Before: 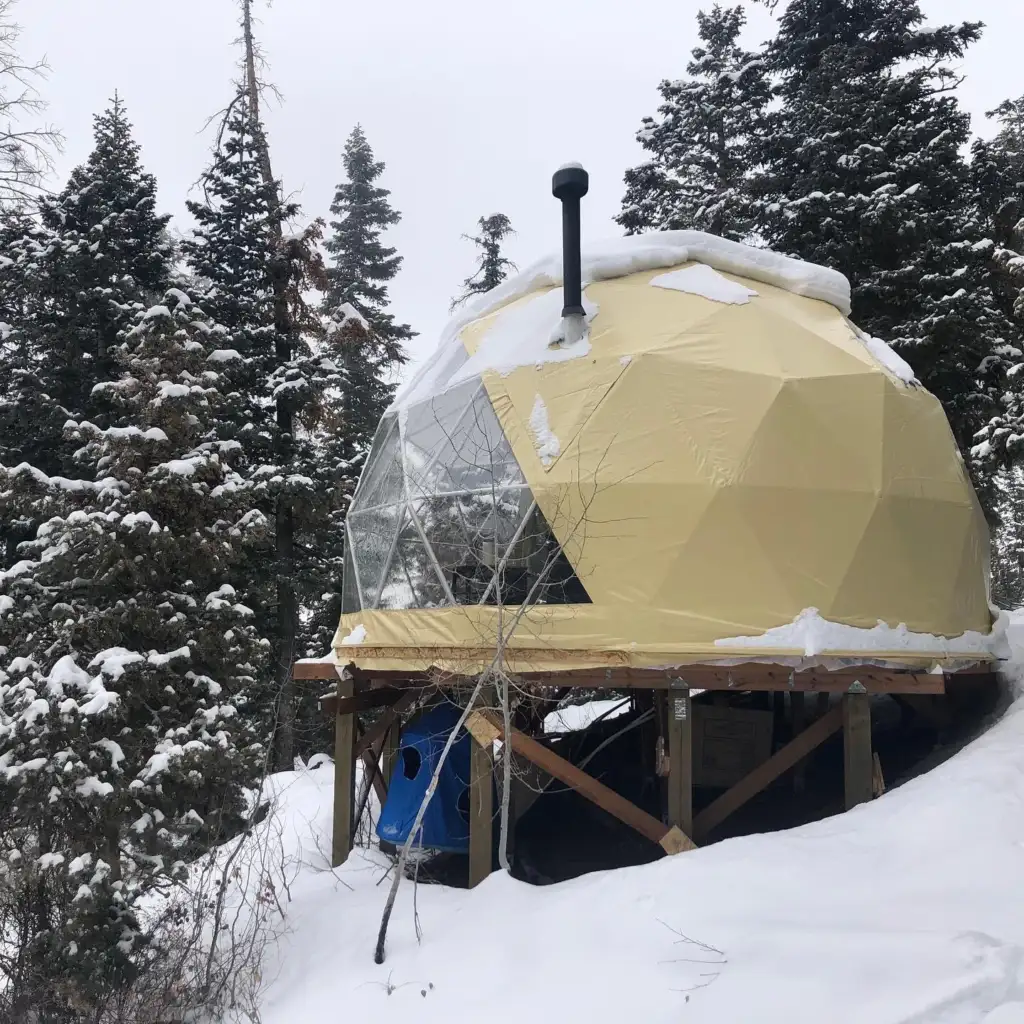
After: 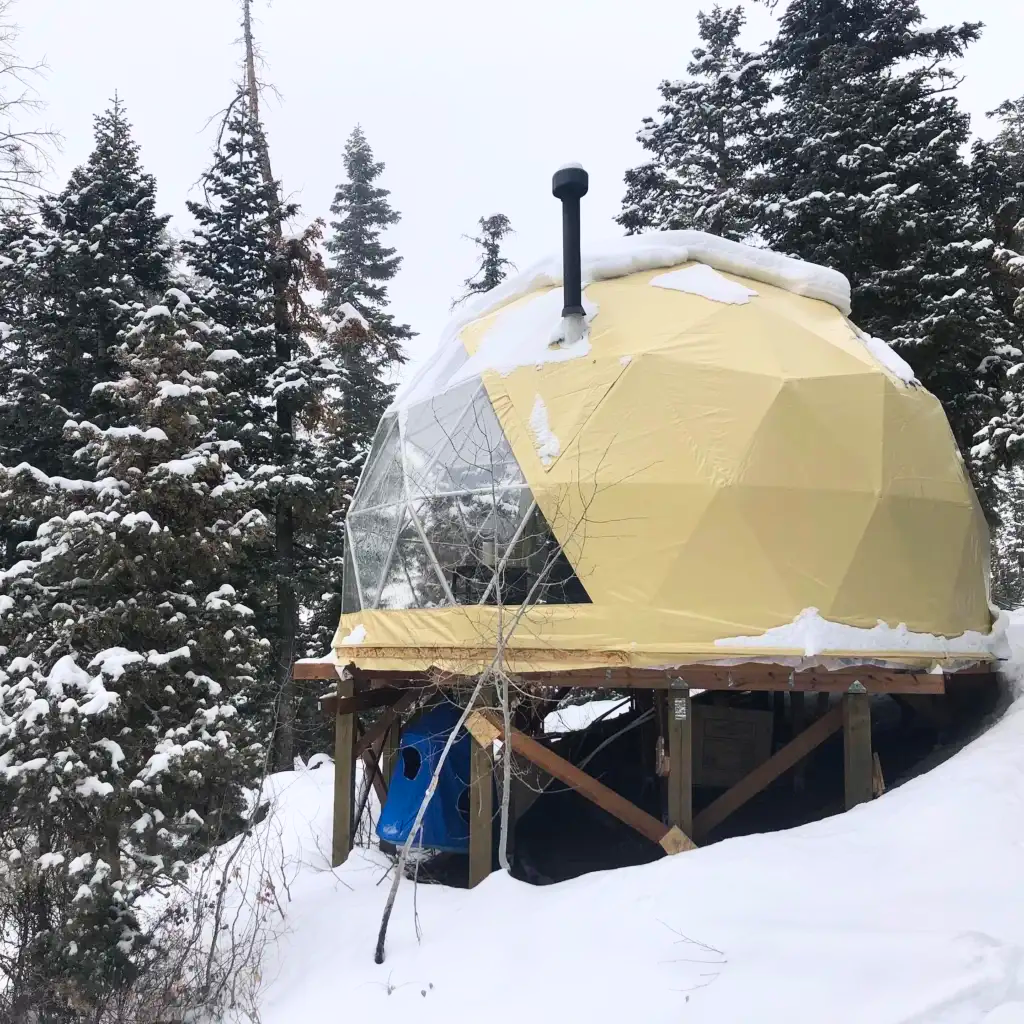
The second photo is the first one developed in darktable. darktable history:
contrast brightness saturation: contrast 0.195, brightness 0.157, saturation 0.229
